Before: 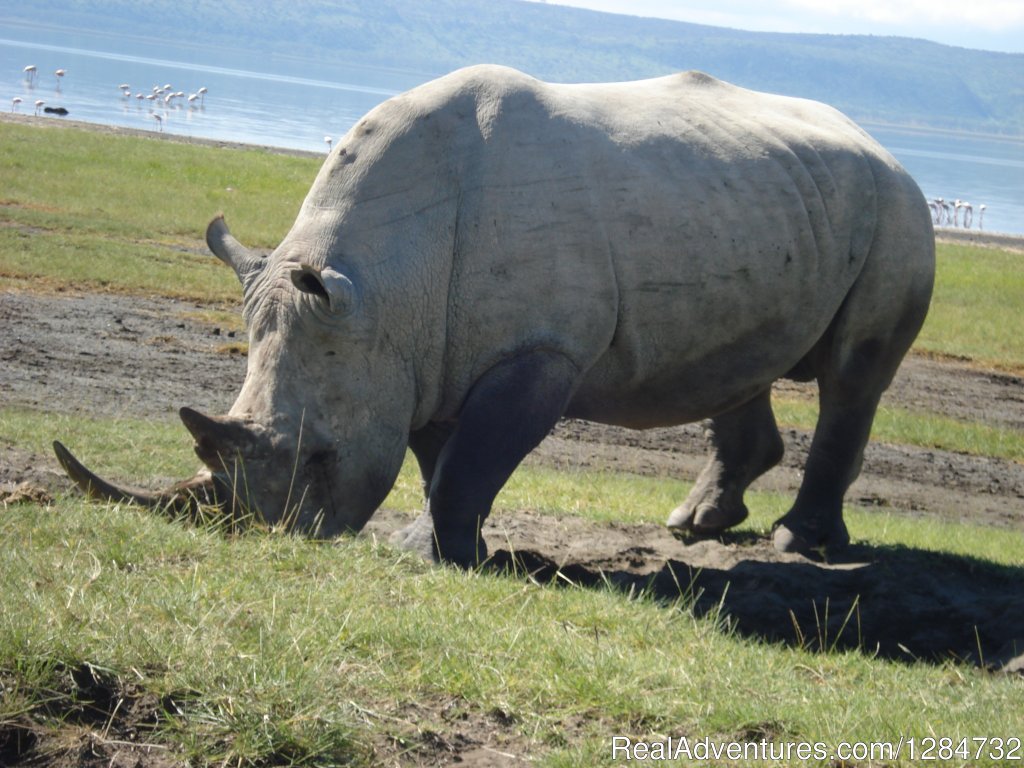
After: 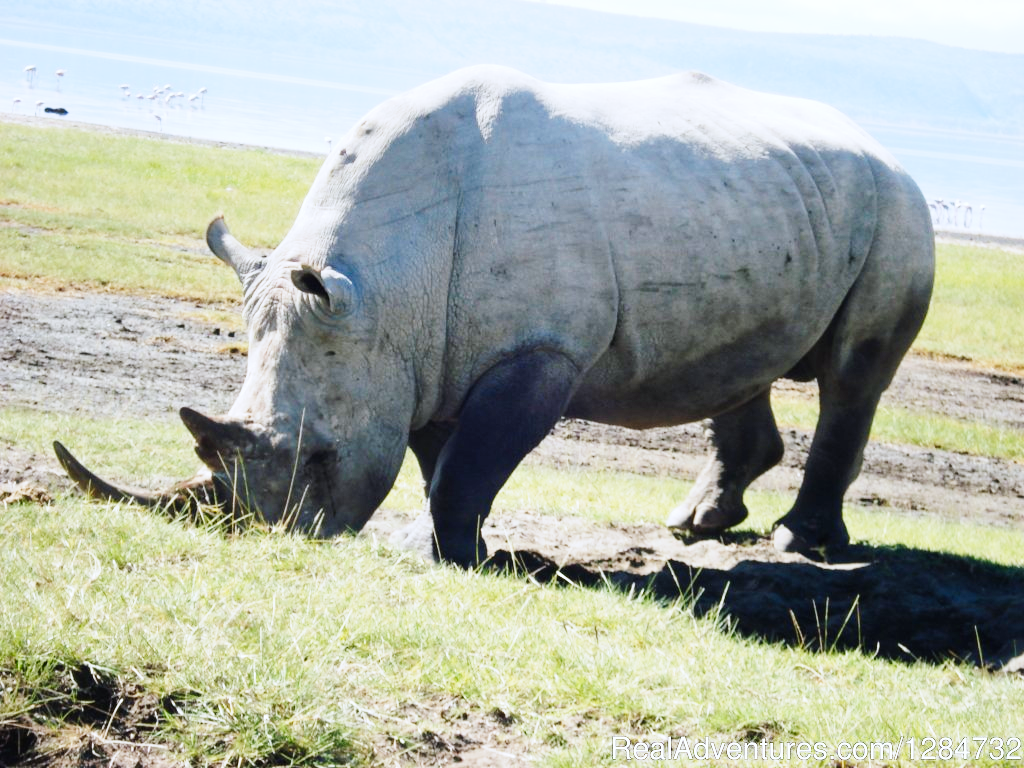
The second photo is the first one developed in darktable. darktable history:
color correction: highlights a* -0.088, highlights b* -5.63, shadows a* -0.134, shadows b* -0.073
base curve: curves: ch0 [(0, 0) (0, 0.001) (0.001, 0.001) (0.004, 0.002) (0.007, 0.004) (0.015, 0.013) (0.033, 0.045) (0.052, 0.096) (0.075, 0.17) (0.099, 0.241) (0.163, 0.42) (0.219, 0.55) (0.259, 0.616) (0.327, 0.722) (0.365, 0.765) (0.522, 0.873) (0.547, 0.881) (0.689, 0.919) (0.826, 0.952) (1, 1)], preserve colors none
